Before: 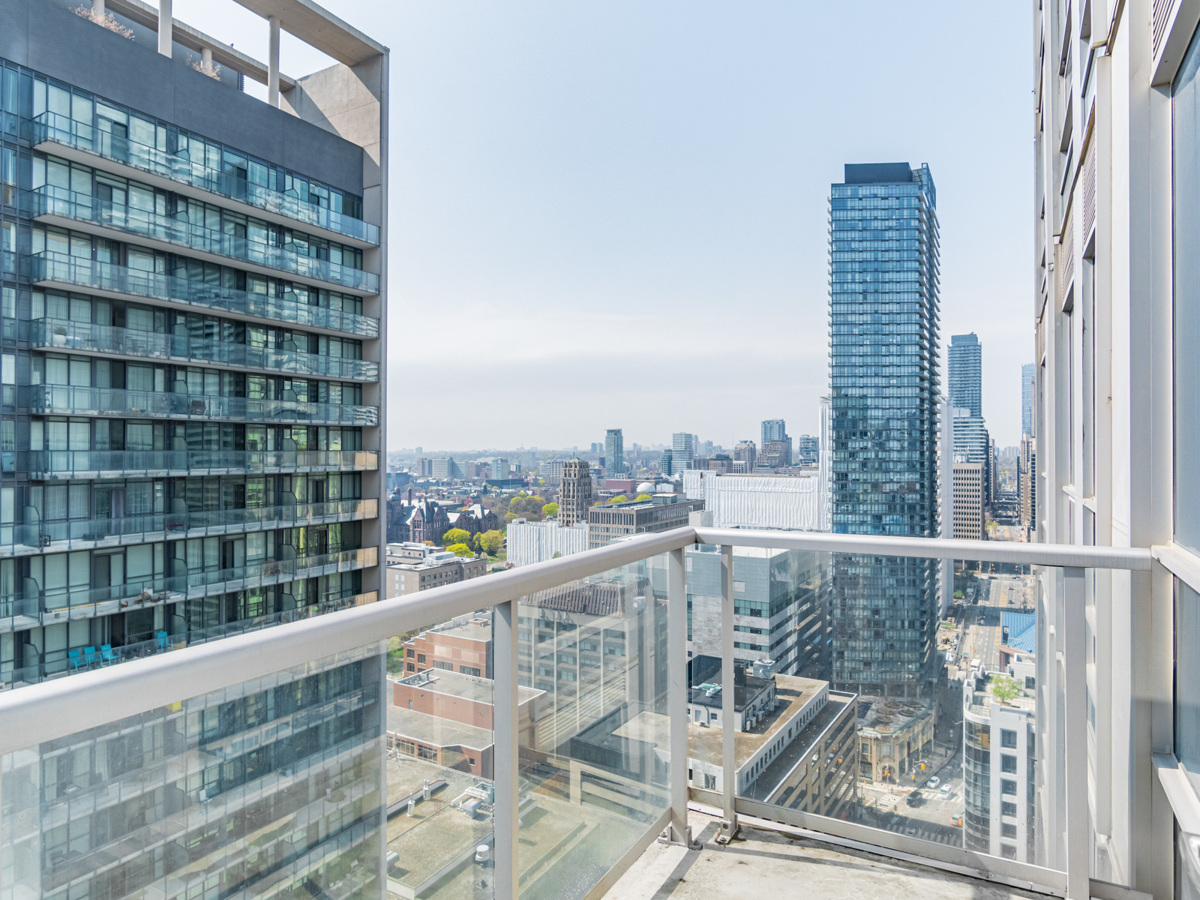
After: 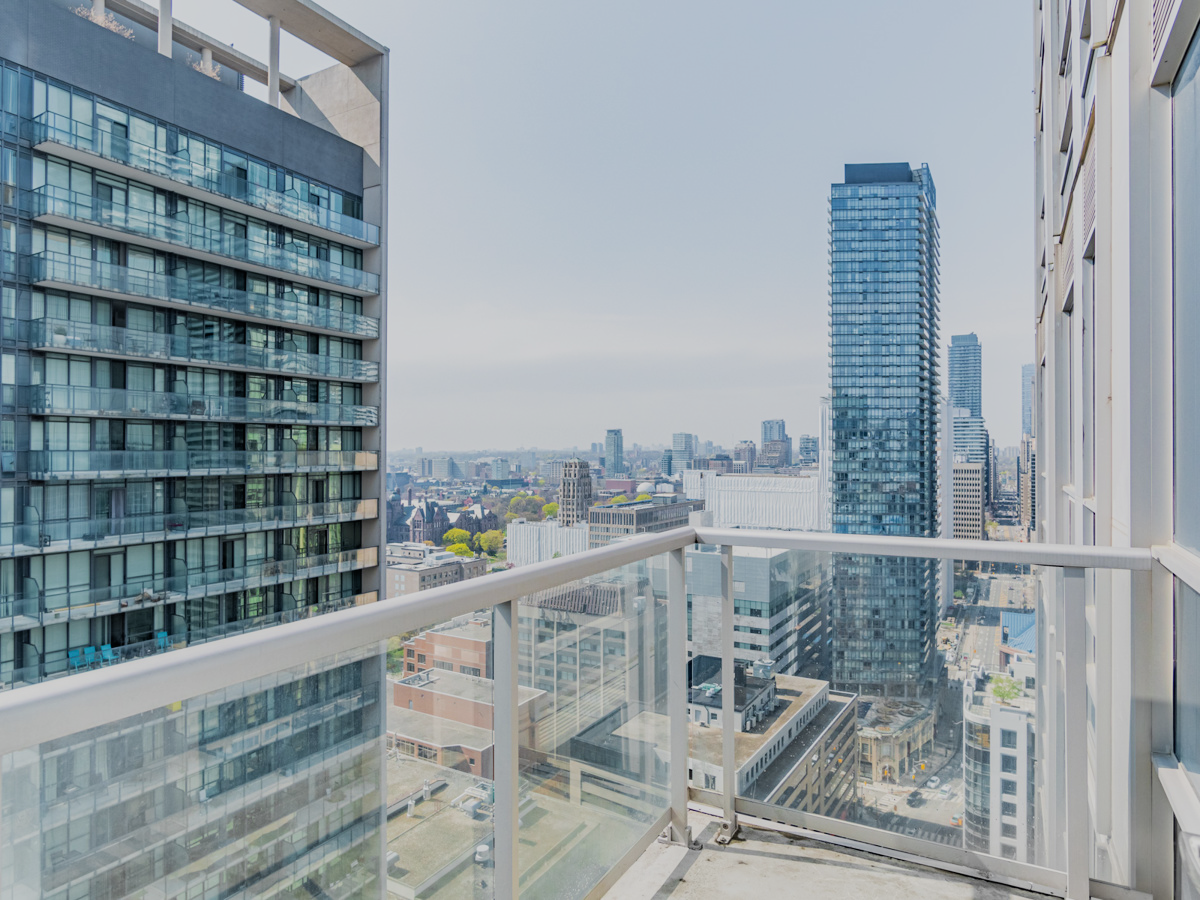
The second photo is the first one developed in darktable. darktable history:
filmic rgb: black relative exposure -7.65 EV, white relative exposure 4.56 EV, threshold 3.04 EV, hardness 3.61, enable highlight reconstruction true
